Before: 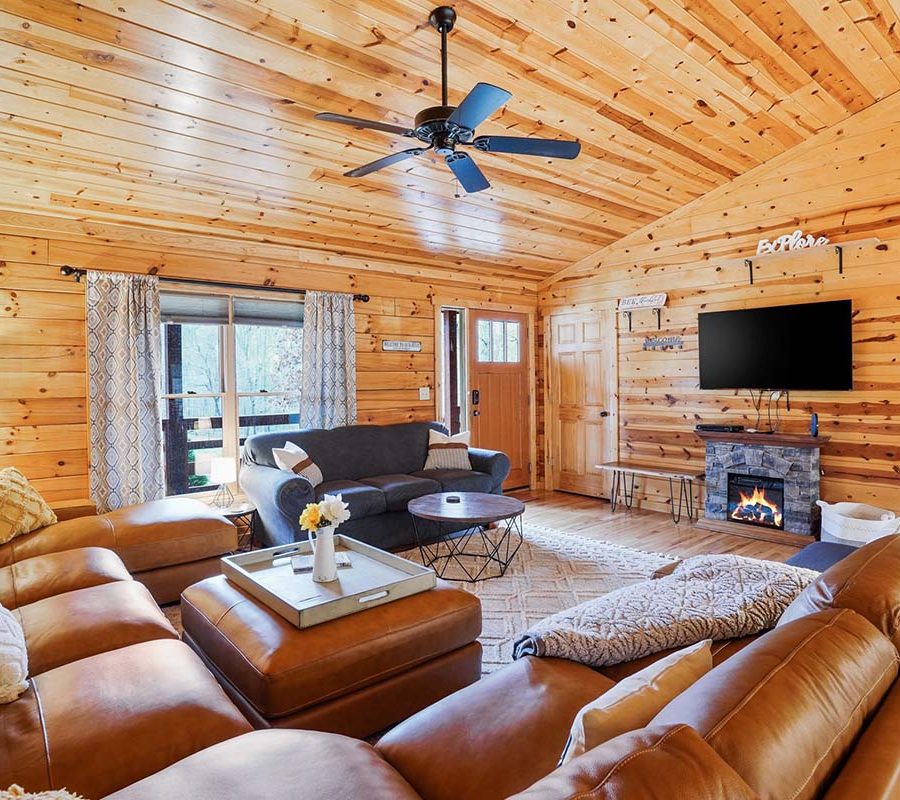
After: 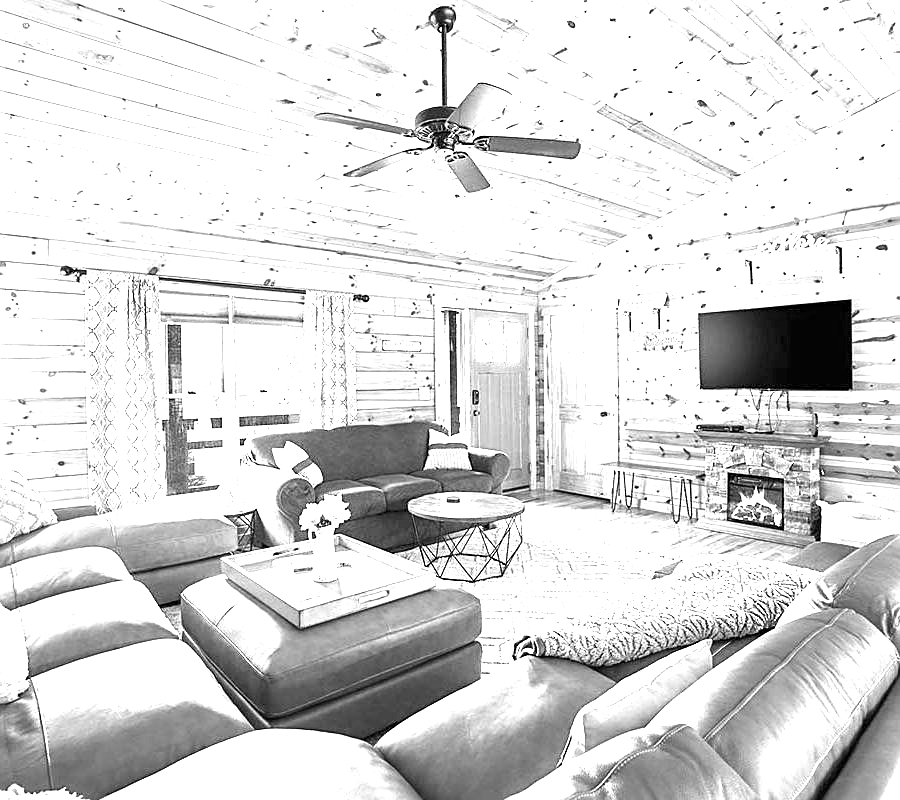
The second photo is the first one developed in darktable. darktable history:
sharpen: on, module defaults
exposure: exposure 2.04 EV, compensate highlight preservation false
monochrome: on, module defaults
tone curve: curves: ch0 [(0, 0) (0.584, 0.595) (1, 1)], preserve colors none
